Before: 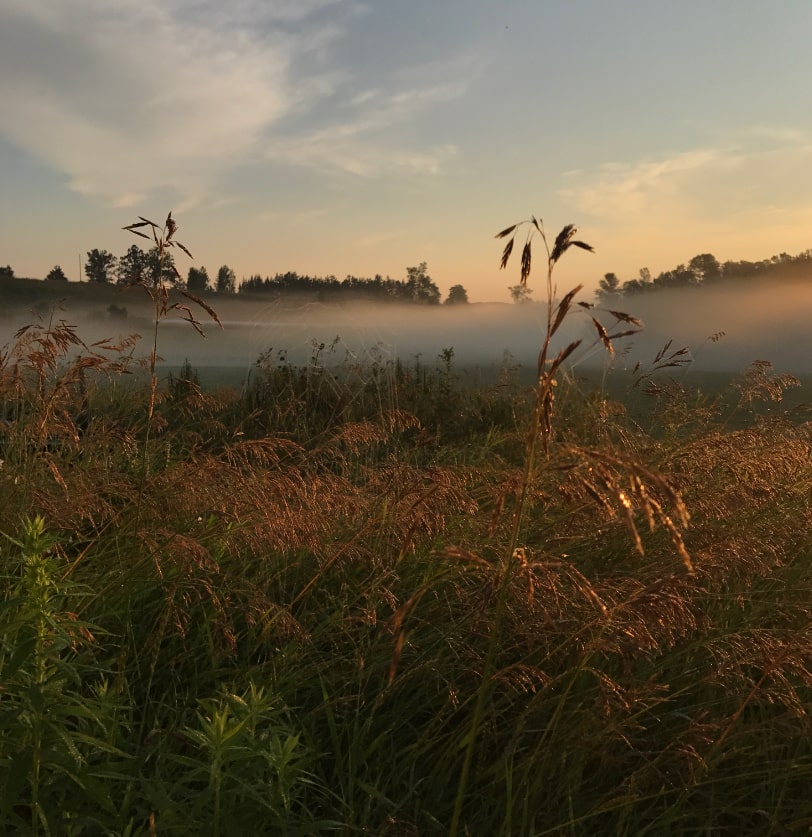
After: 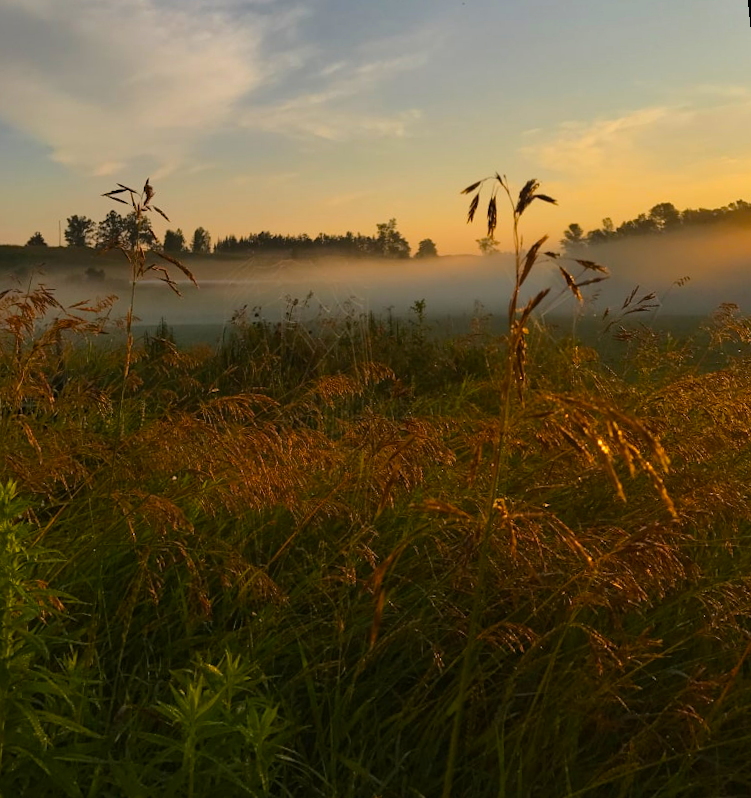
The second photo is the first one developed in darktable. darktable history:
rotate and perspective: rotation -1.68°, lens shift (vertical) -0.146, crop left 0.049, crop right 0.912, crop top 0.032, crop bottom 0.96
color balance rgb: linear chroma grading › global chroma 15%, perceptual saturation grading › global saturation 30%
